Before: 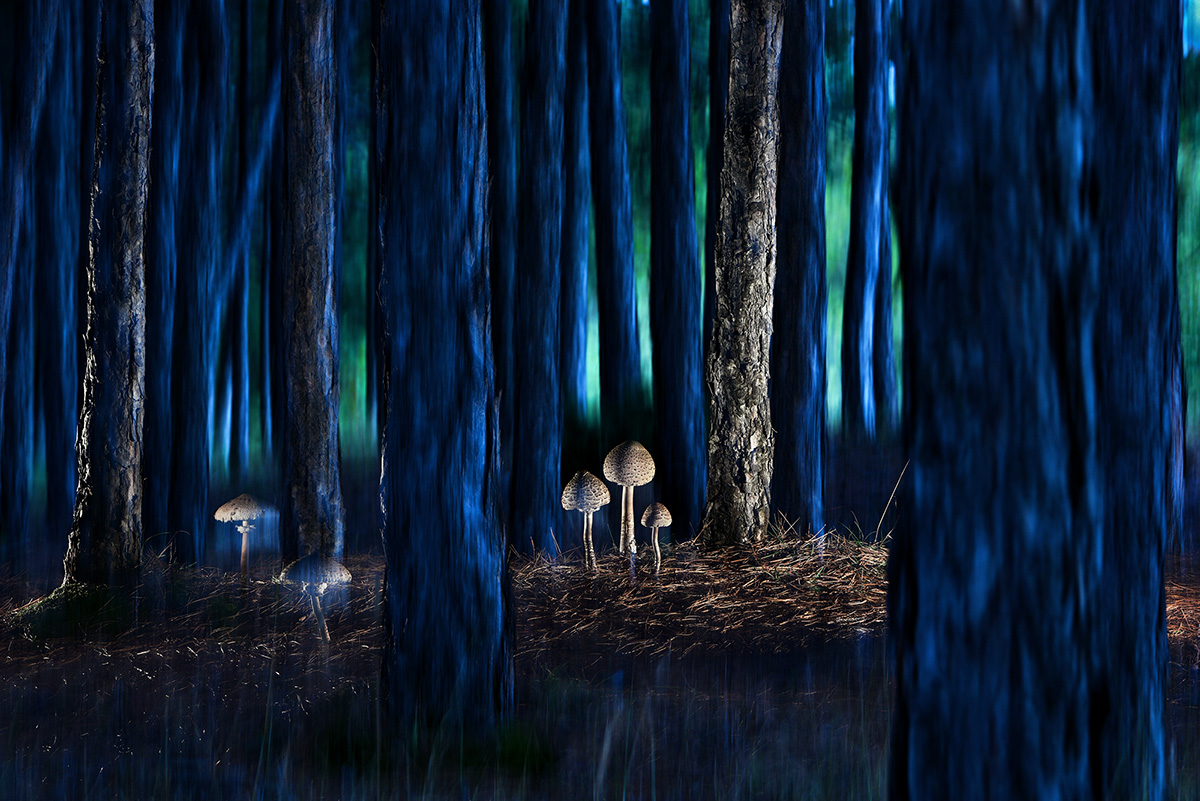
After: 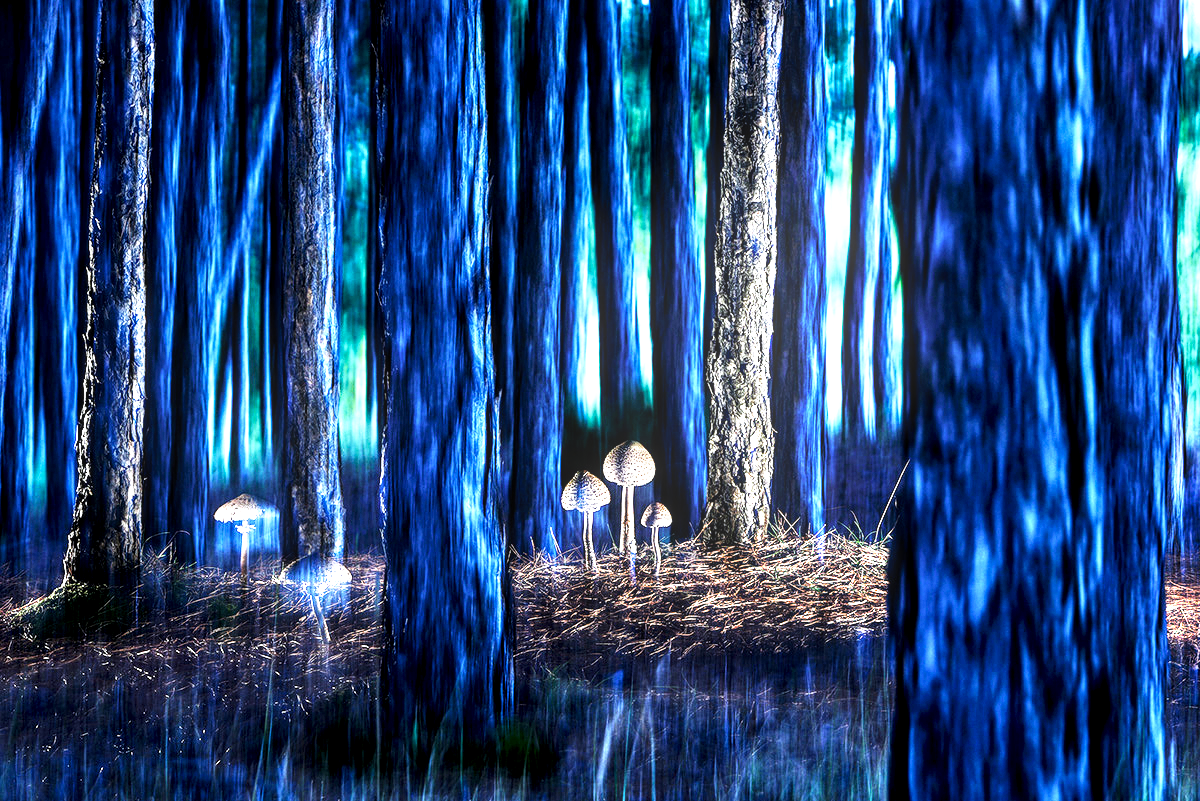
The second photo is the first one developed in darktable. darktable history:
white balance: red 0.974, blue 1.044
base curve: curves: ch0 [(0, 0) (0.007, 0.004) (0.027, 0.03) (0.046, 0.07) (0.207, 0.54) (0.442, 0.872) (0.673, 0.972) (1, 1)], preserve colors none
bloom: size 13.65%, threshold 98.39%, strength 4.82%
exposure: black level correction 0, exposure 1.388 EV, compensate exposure bias true, compensate highlight preservation false
local contrast: highlights 79%, shadows 56%, detail 175%, midtone range 0.428
